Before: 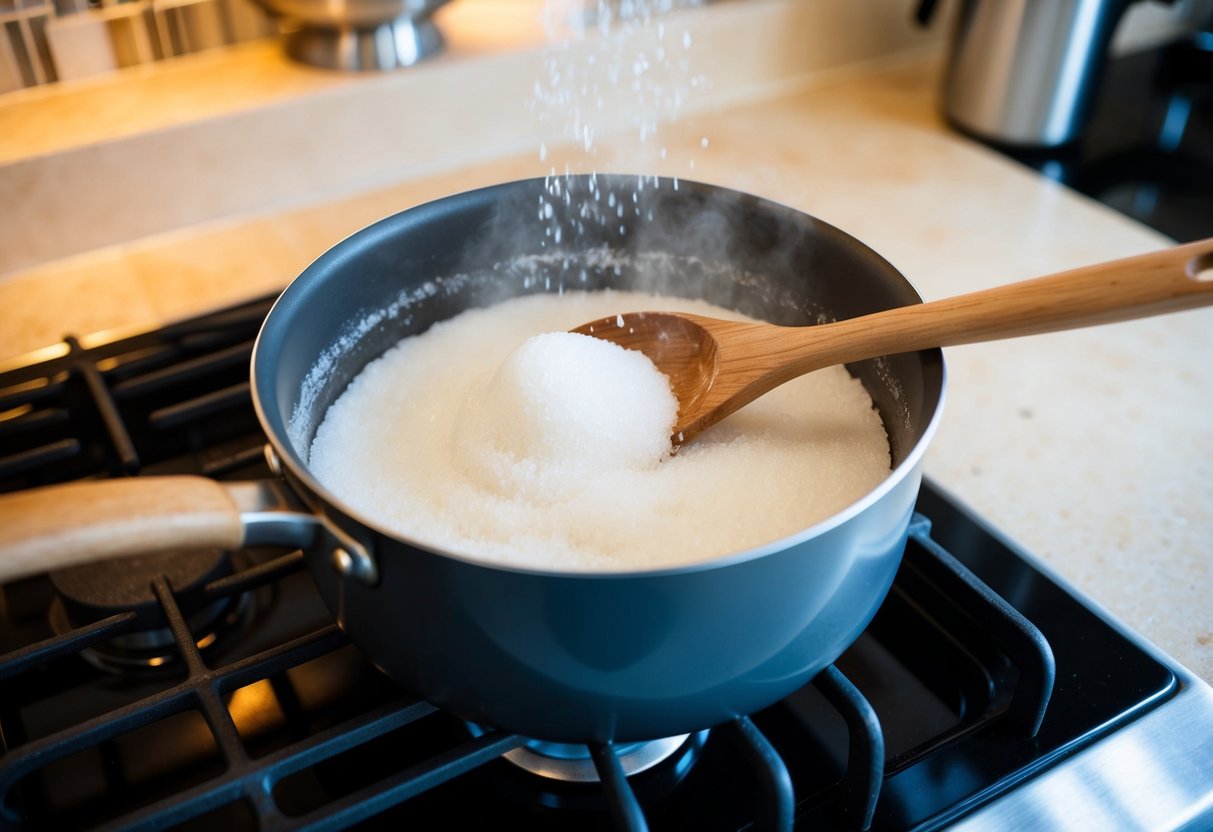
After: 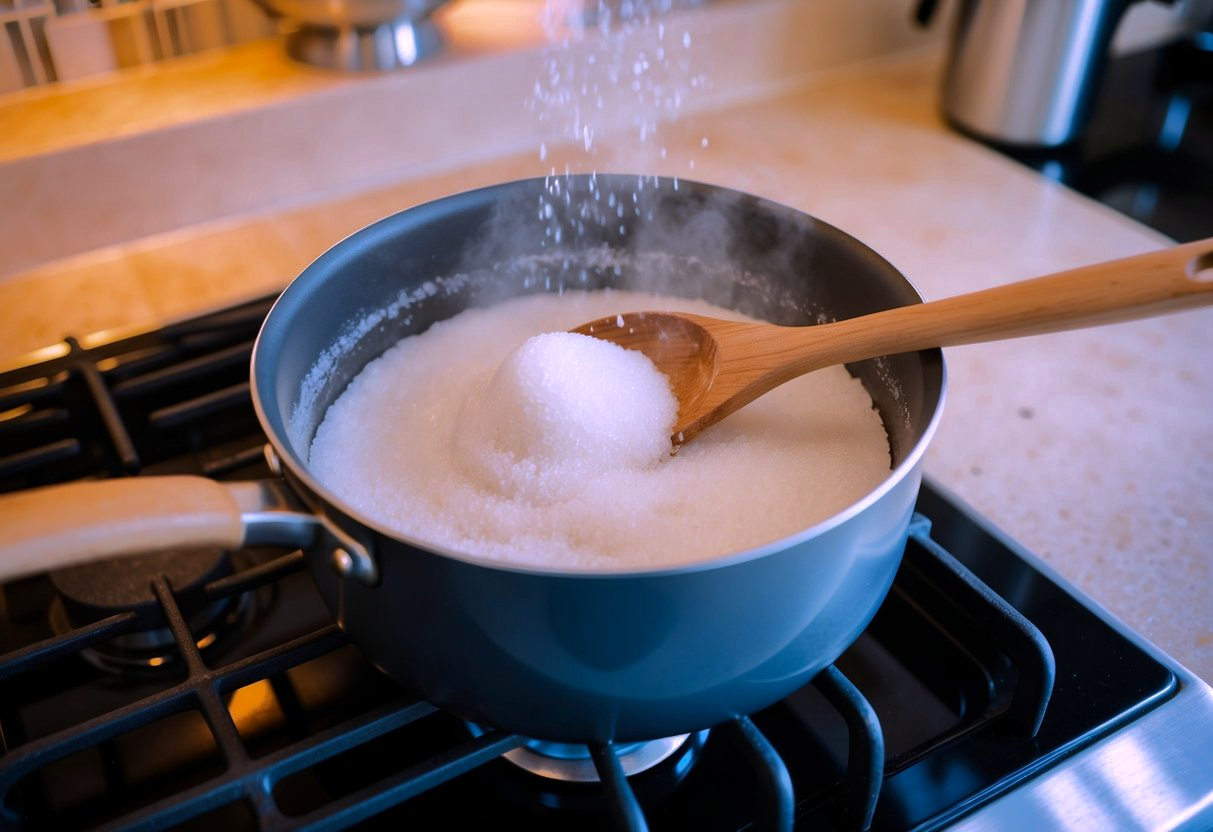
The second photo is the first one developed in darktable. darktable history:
white balance: red 1.066, blue 1.119
shadows and highlights: shadows -19.91, highlights -73.15
